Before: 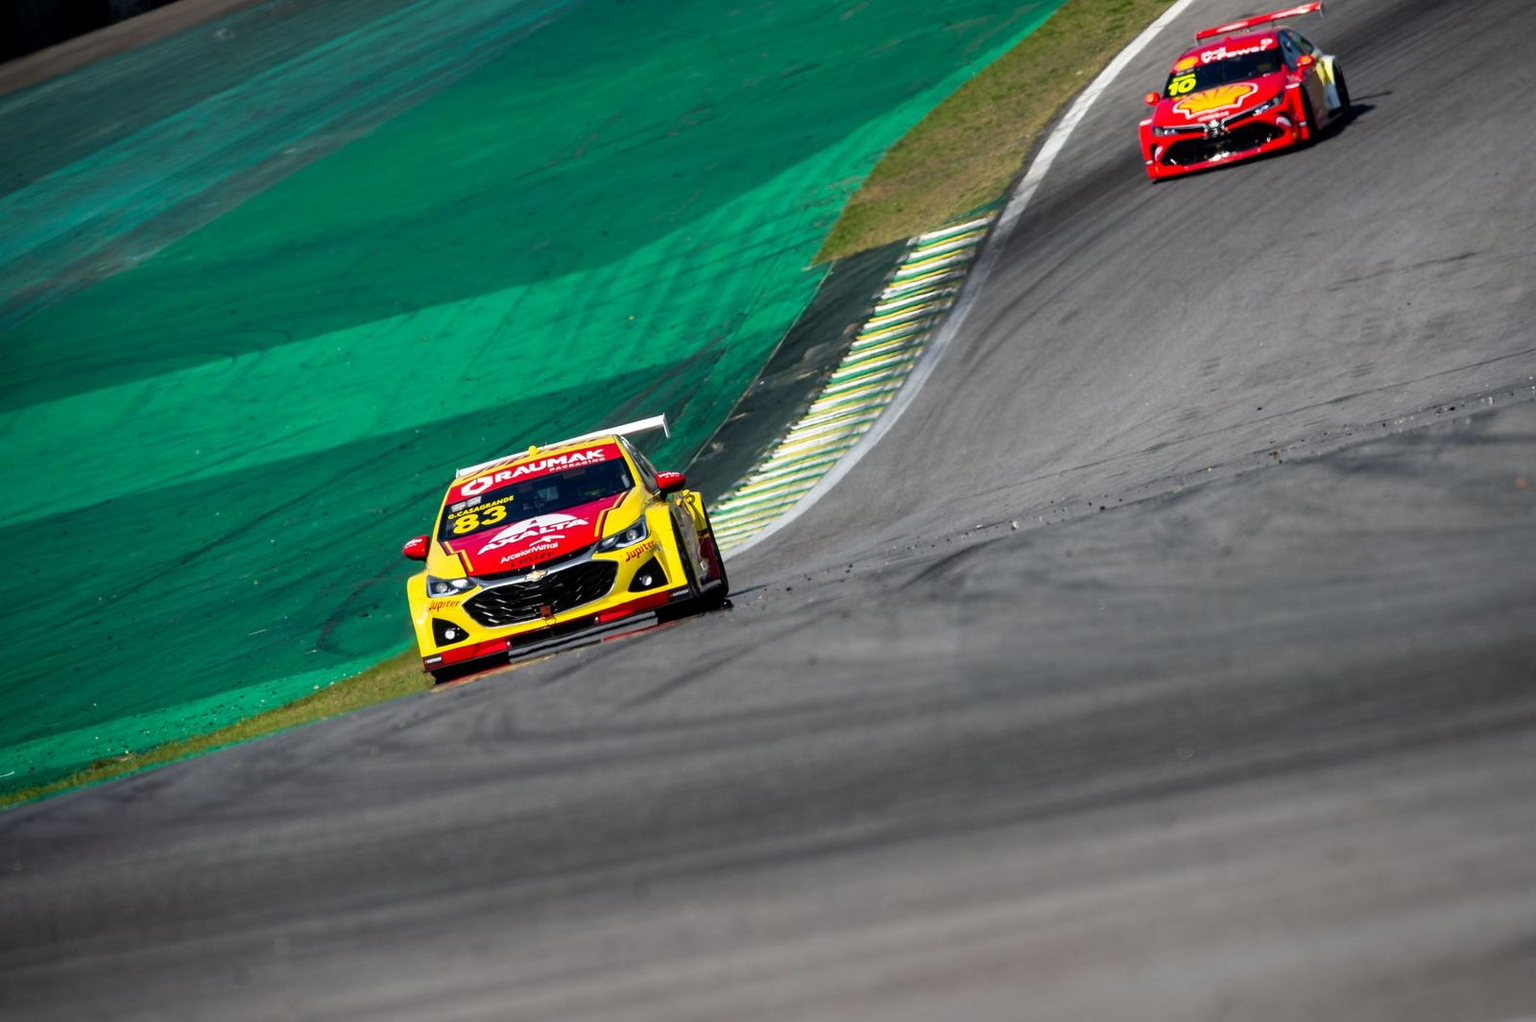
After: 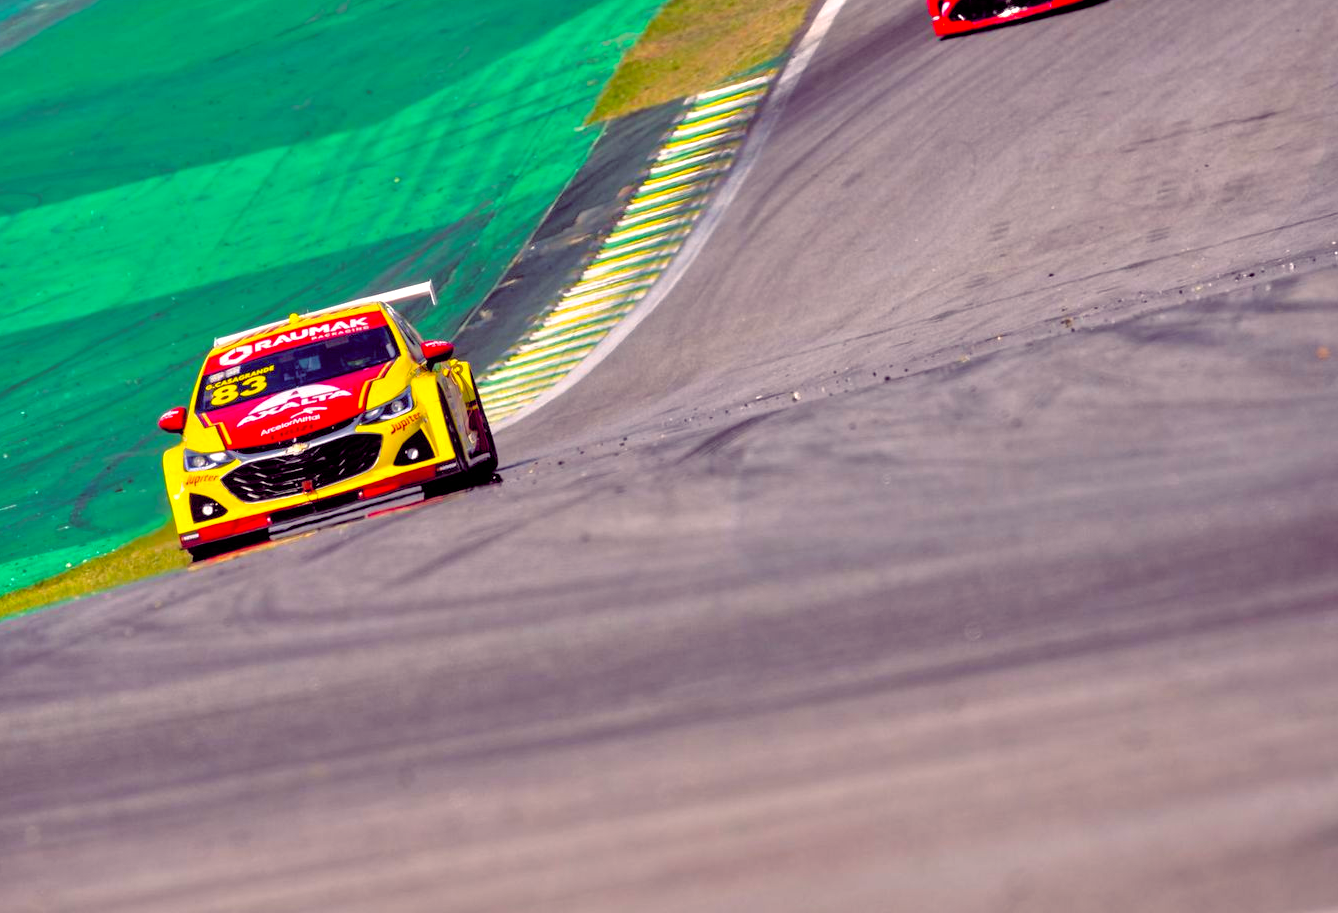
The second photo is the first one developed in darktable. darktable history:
crop: left 16.315%, top 14.246%
color balance rgb: shadows lift › chroma 6.43%, shadows lift › hue 305.74°, highlights gain › chroma 2.43%, highlights gain › hue 35.74°, global offset › chroma 0.28%, global offset › hue 320.29°, linear chroma grading › global chroma 5.5%, perceptual saturation grading › global saturation 30%, contrast 5.15%
tone equalizer: -7 EV 0.15 EV, -6 EV 0.6 EV, -5 EV 1.15 EV, -4 EV 1.33 EV, -3 EV 1.15 EV, -2 EV 0.6 EV, -1 EV 0.15 EV, mask exposure compensation -0.5 EV
